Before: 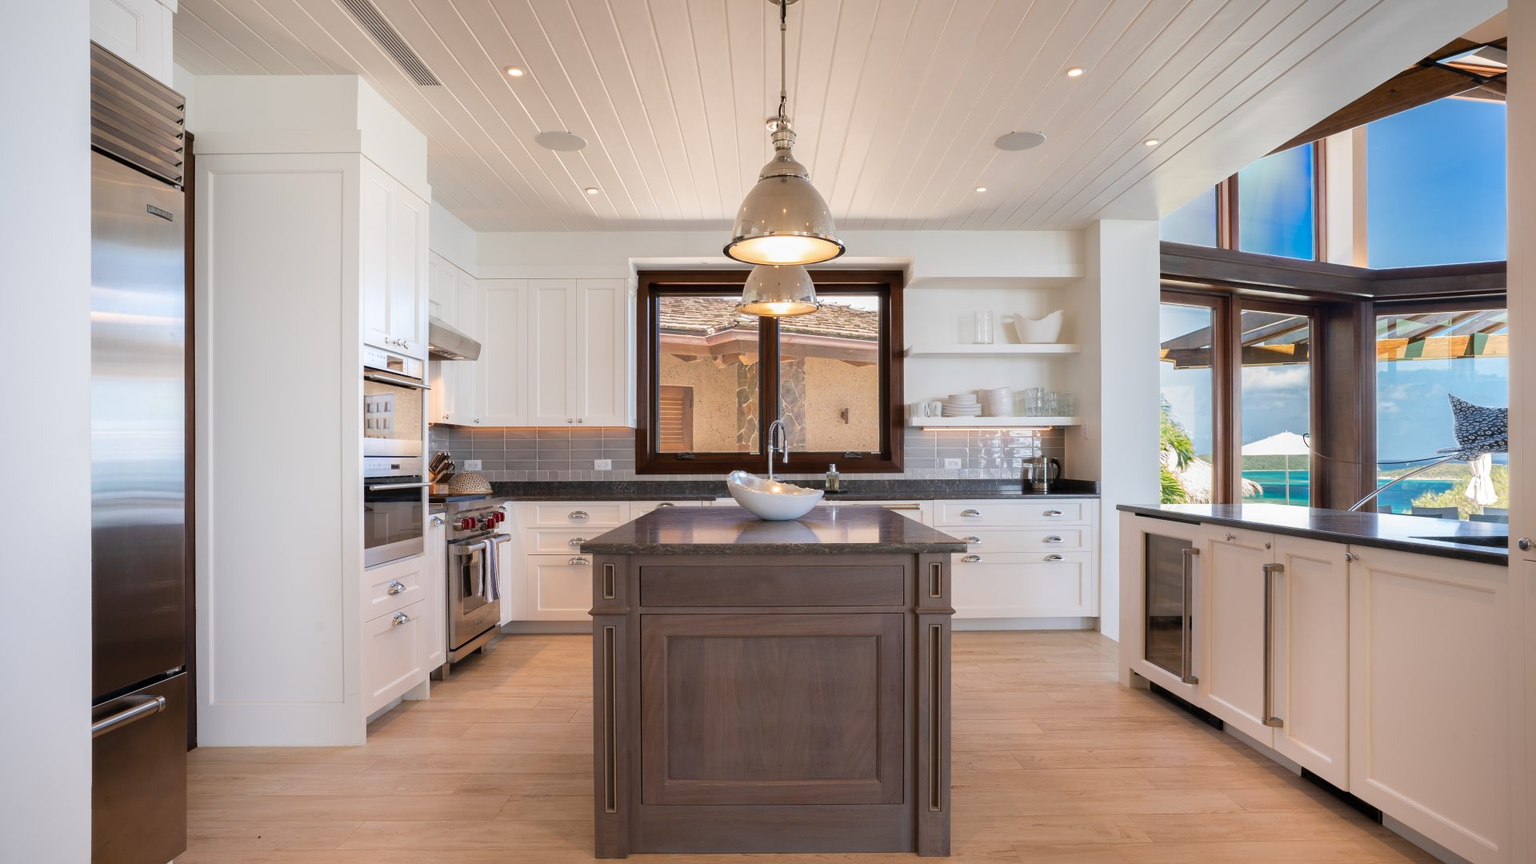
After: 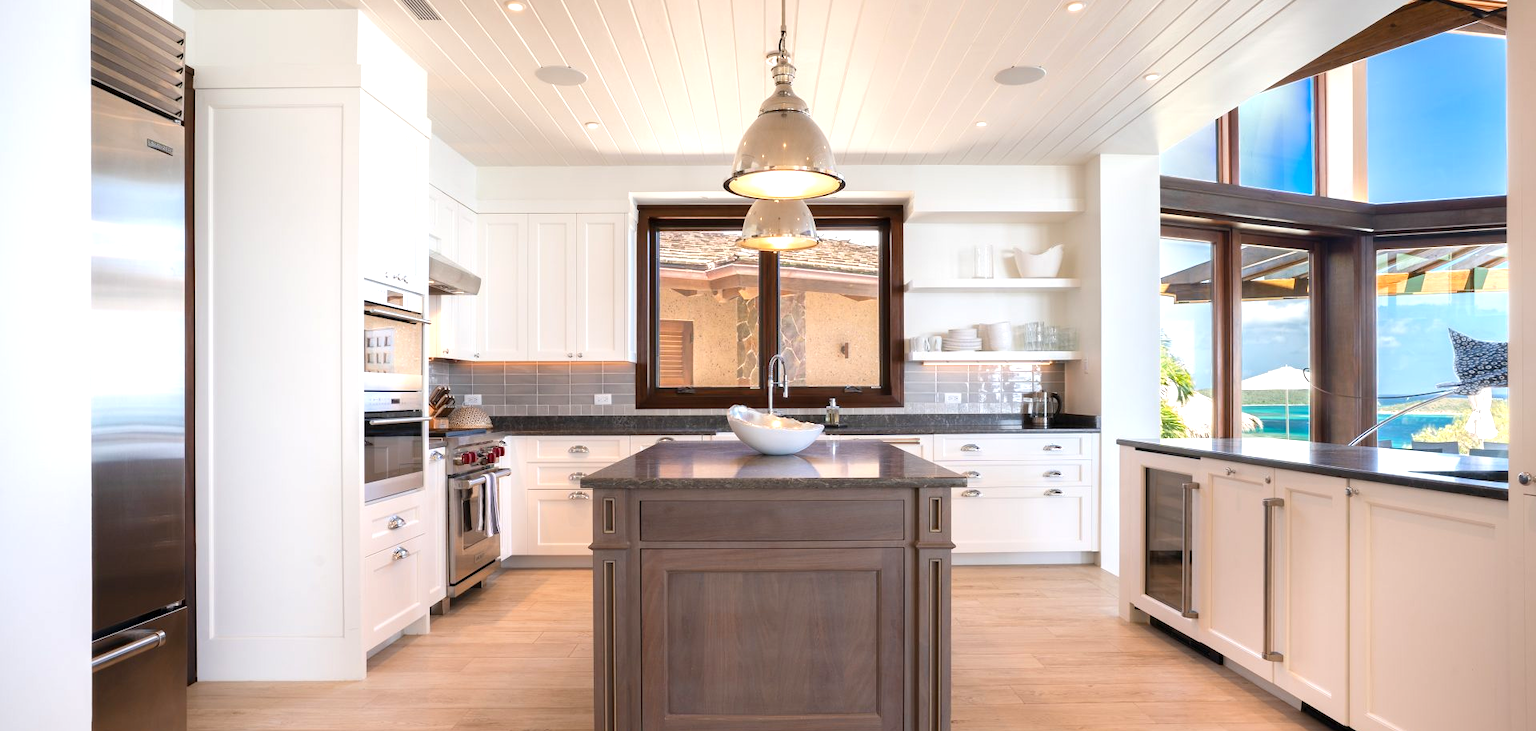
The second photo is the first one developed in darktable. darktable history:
exposure: exposure 0.605 EV, compensate highlight preservation false
crop: top 7.608%, bottom 7.683%
